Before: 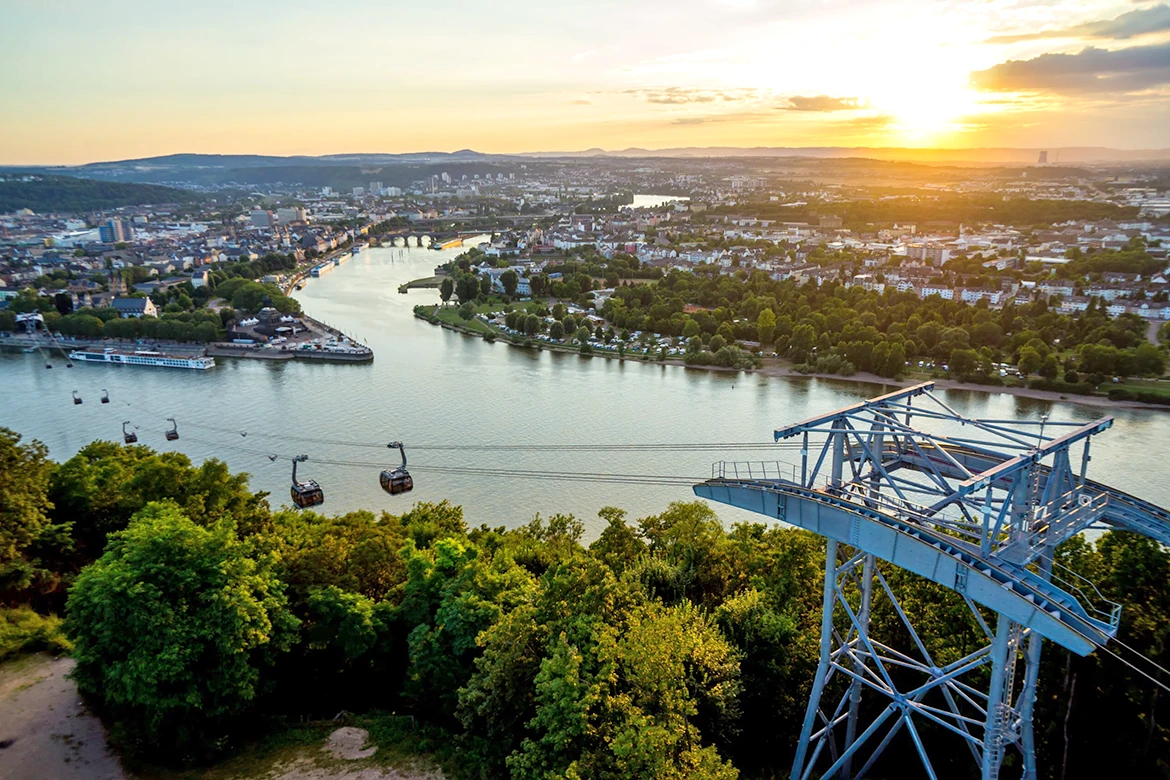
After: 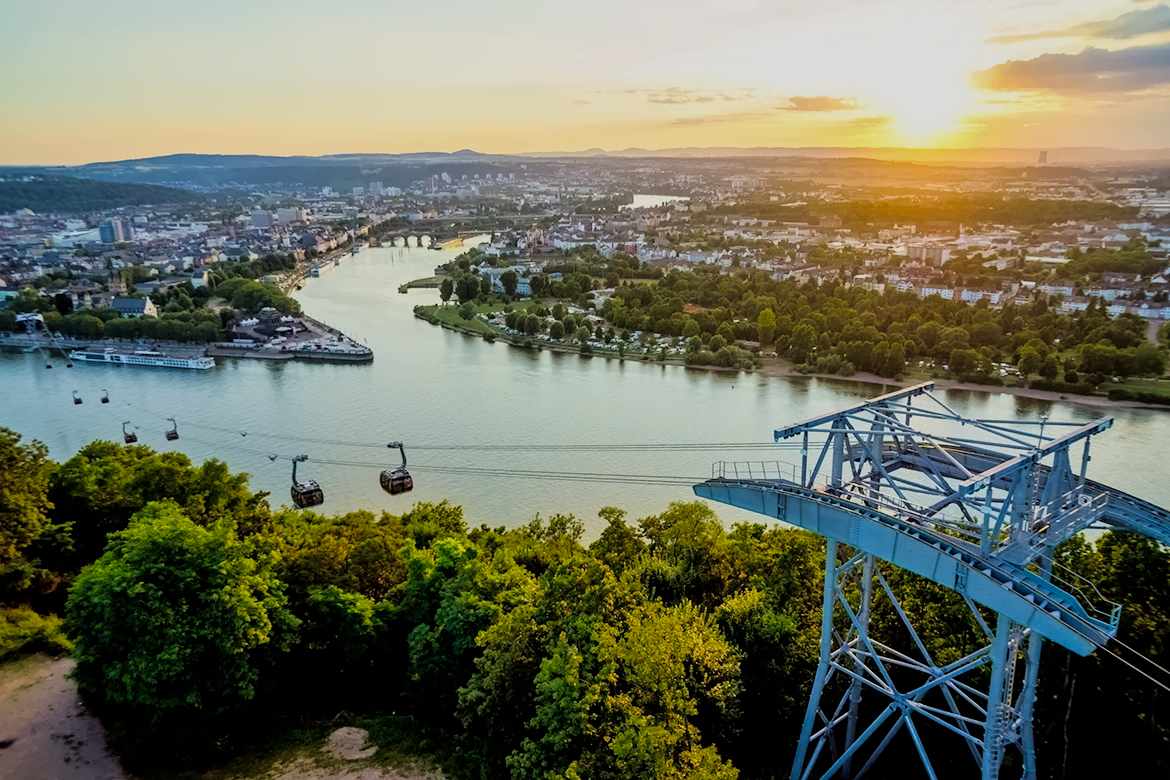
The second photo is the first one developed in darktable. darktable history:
chromatic aberrations: on, module defaults
filmic rgb: hardness 4.17
denoise (profiled): patch size 2, preserve shadows 1.02, bias correction -0.395, scattering 0.3, a [0, 0, 0]
color balance rgb: shadows fall-off 101%, linear chroma grading › mid-tones 7.63%, perceptual saturation grading › mid-tones 11.68%, mask middle-gray fulcrum 22.45%, global vibrance 10.11%, saturation formula JzAzBz (2021)
velvia: on, module defaults
